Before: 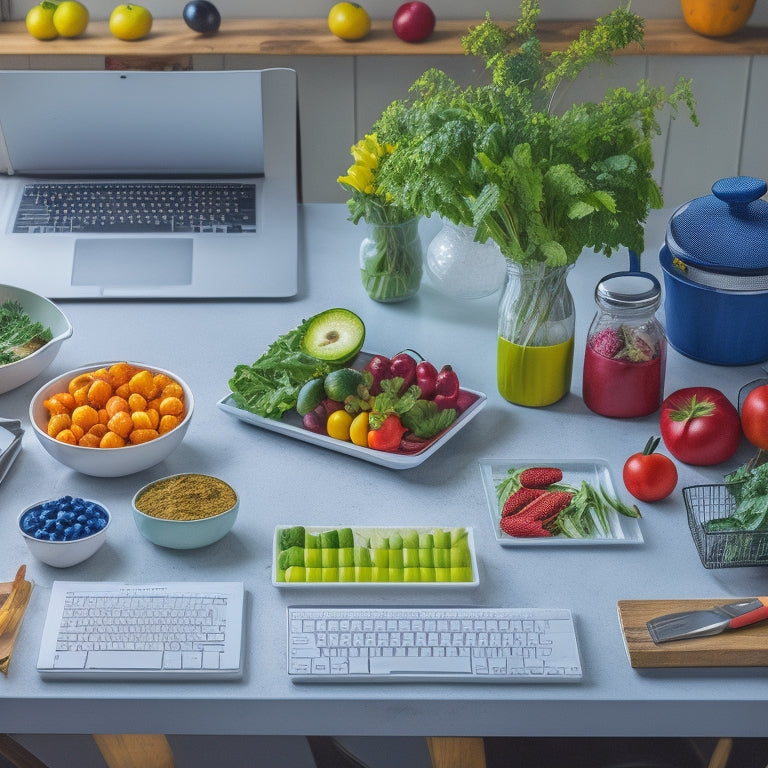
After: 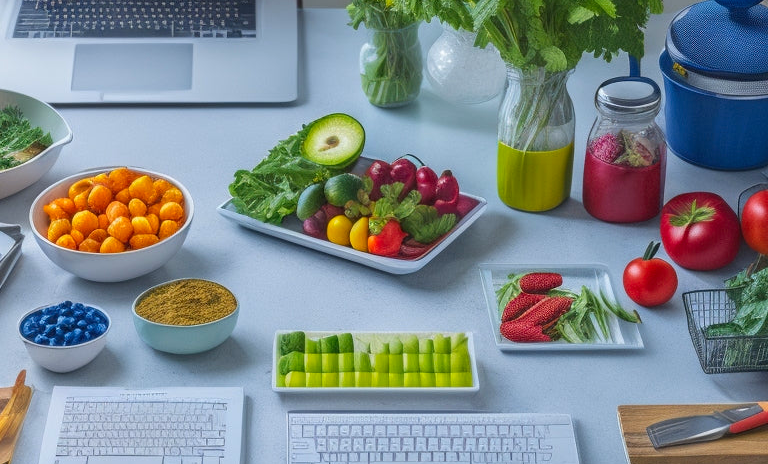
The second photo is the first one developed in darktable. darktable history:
contrast brightness saturation: contrast 0.04, saturation 0.157
crop and rotate: top 25.507%, bottom 13.977%
